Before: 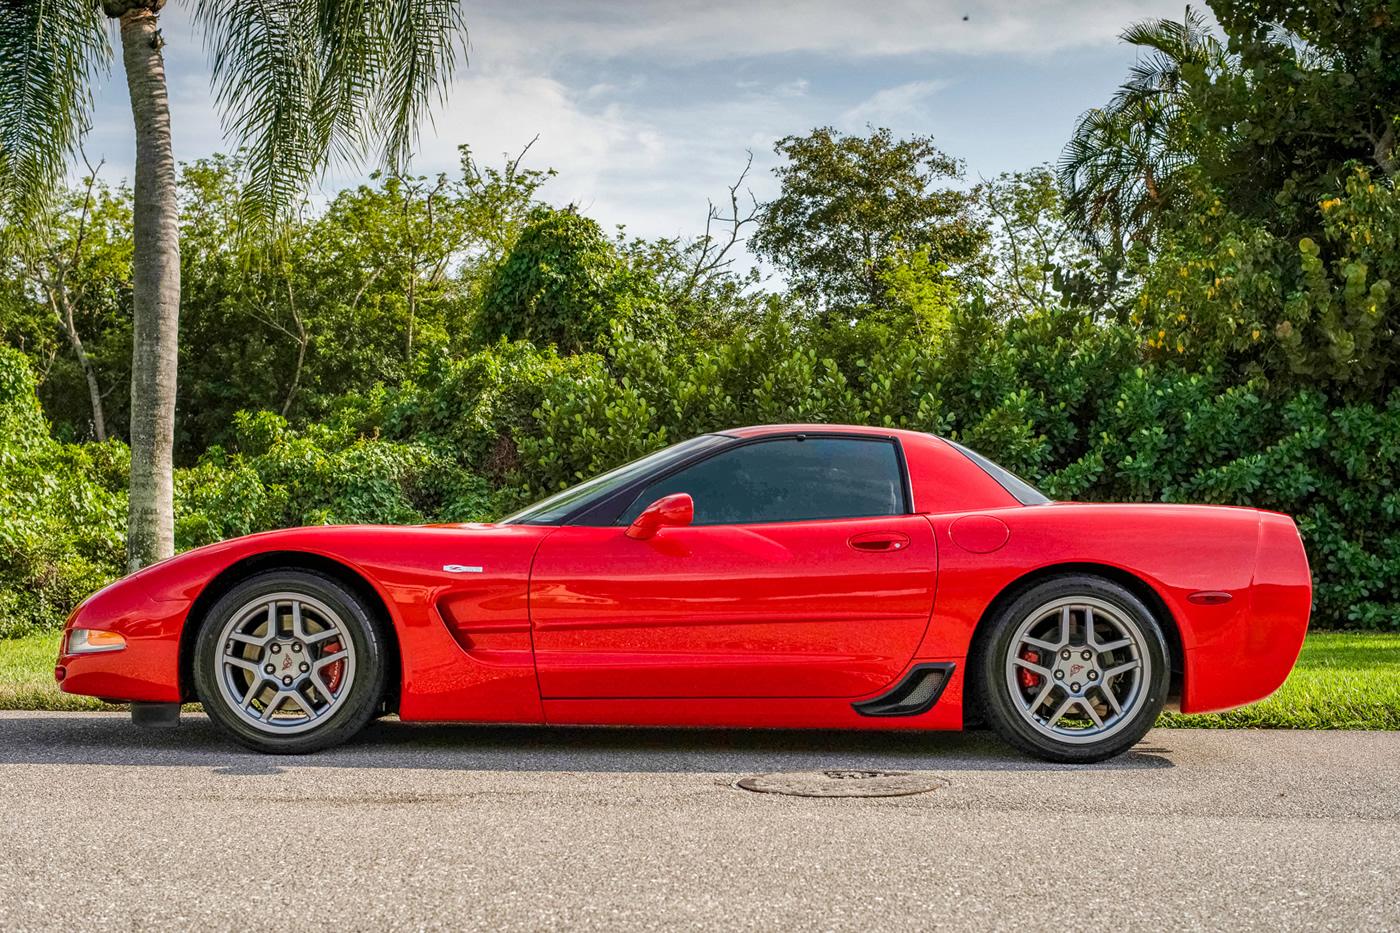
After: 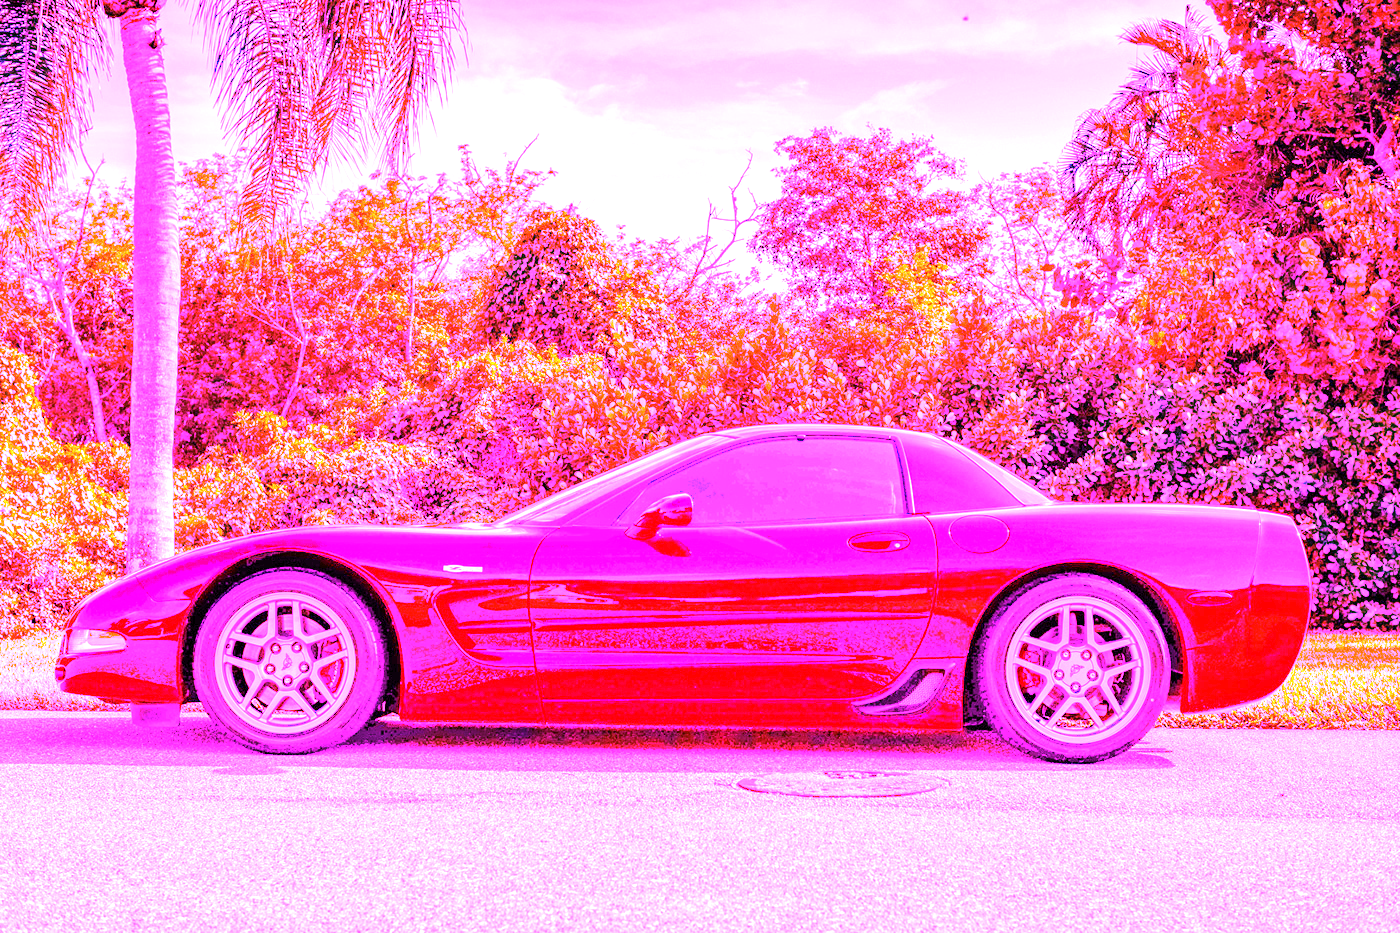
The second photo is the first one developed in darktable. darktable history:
exposure: exposure 0.564 EV, compensate highlight preservation false
white balance: red 8, blue 8
